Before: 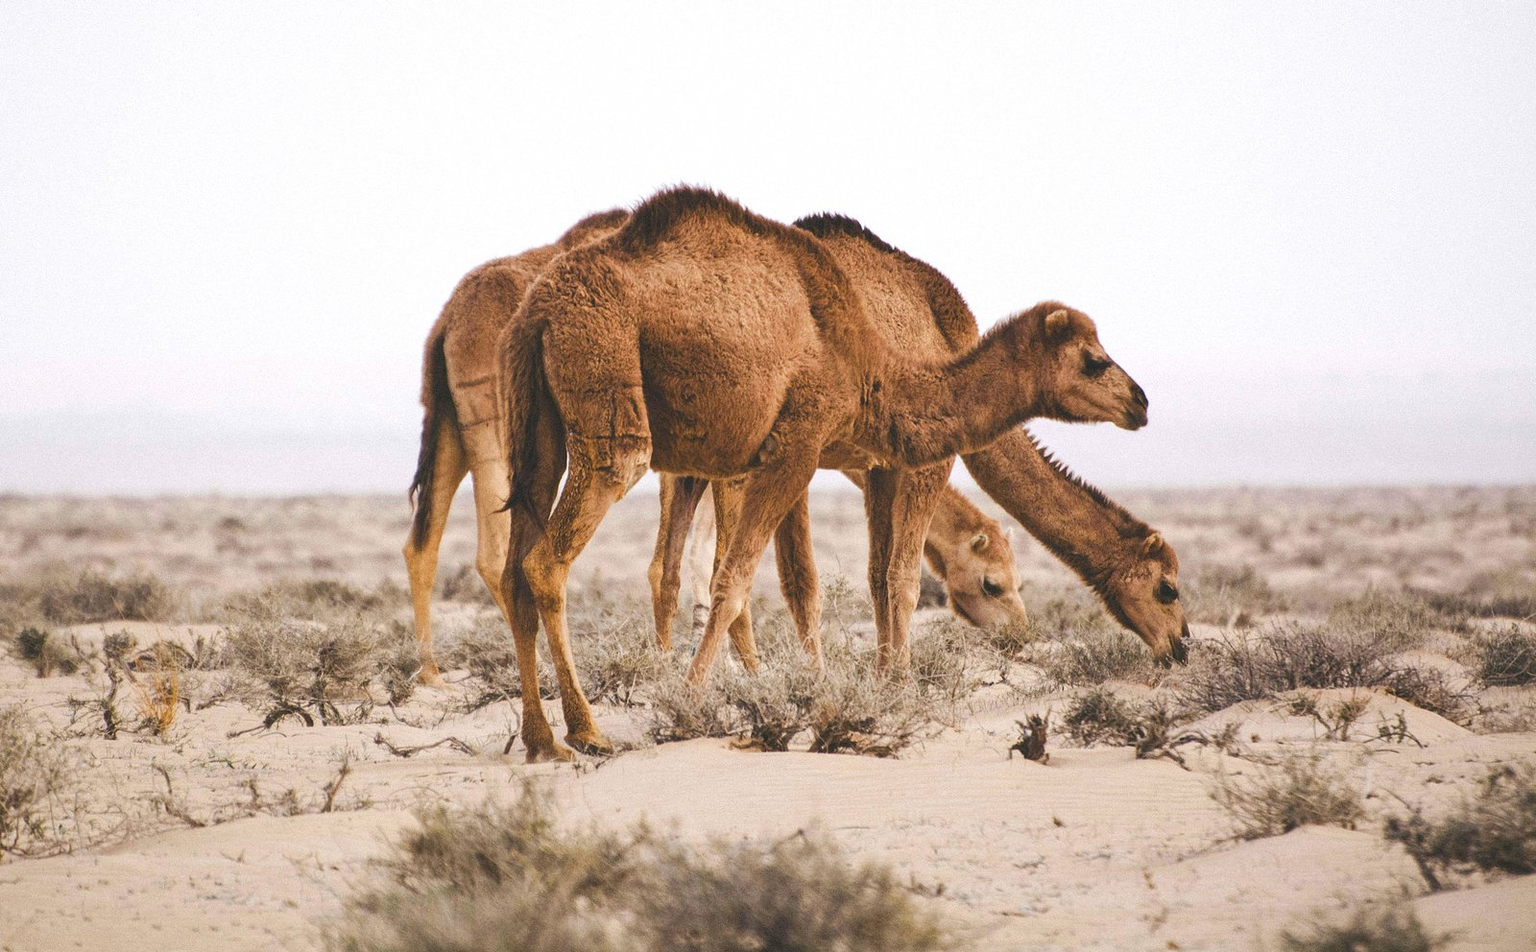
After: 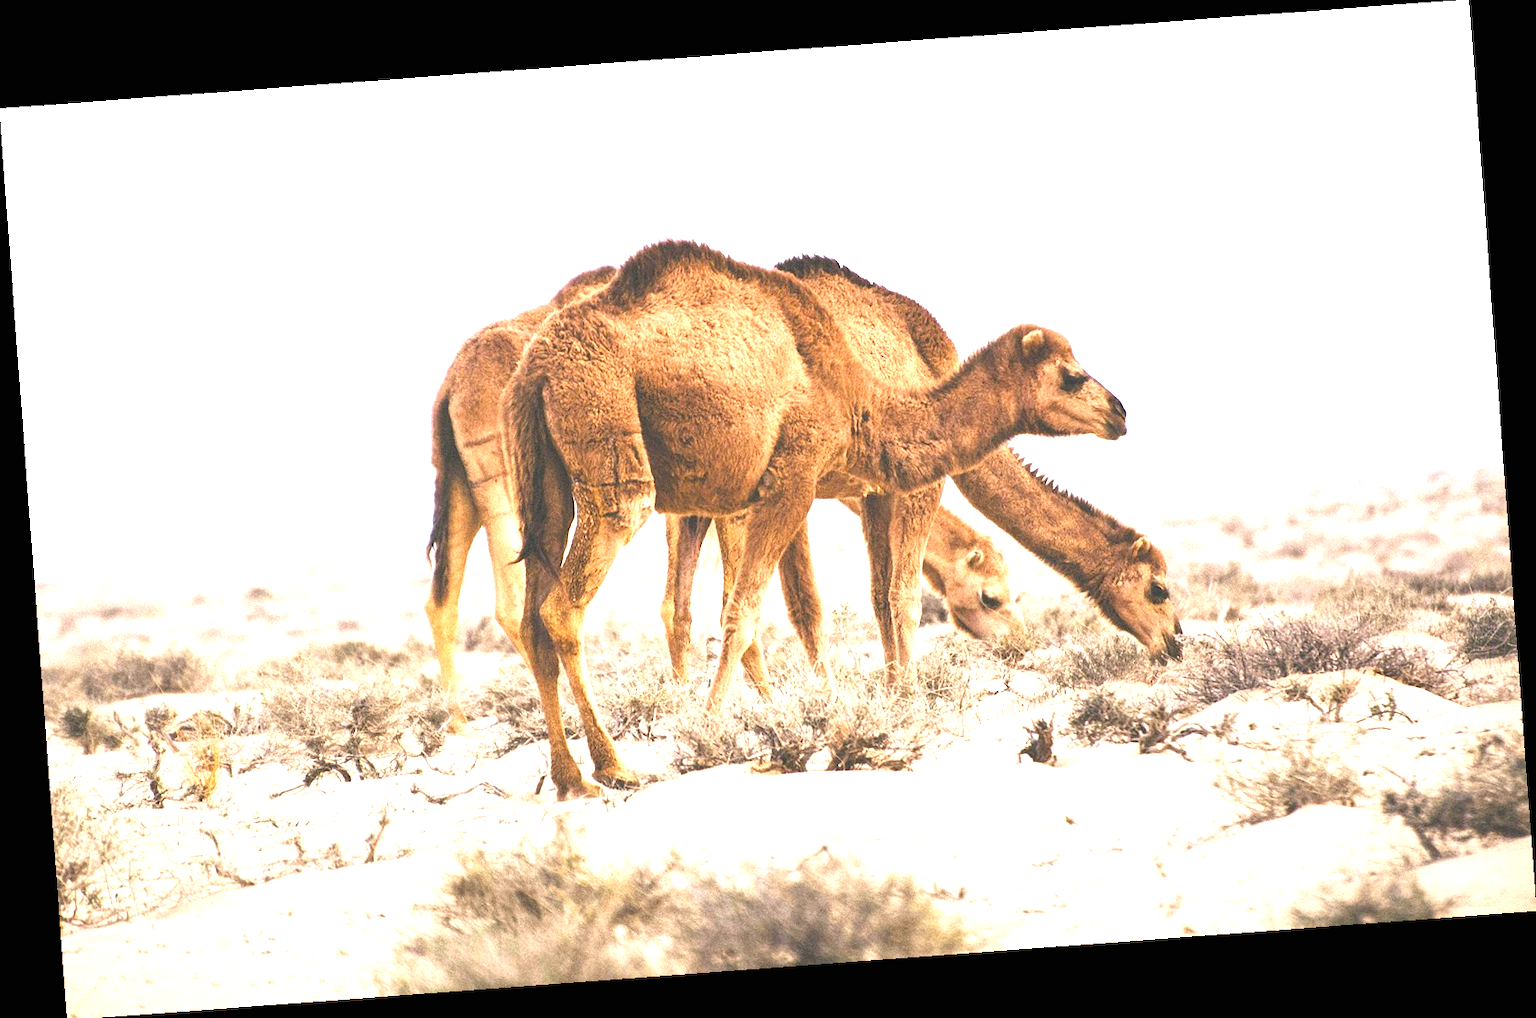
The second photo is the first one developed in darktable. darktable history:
exposure: black level correction 0, exposure 1.4 EV, compensate highlight preservation false
rotate and perspective: rotation -4.25°, automatic cropping off
